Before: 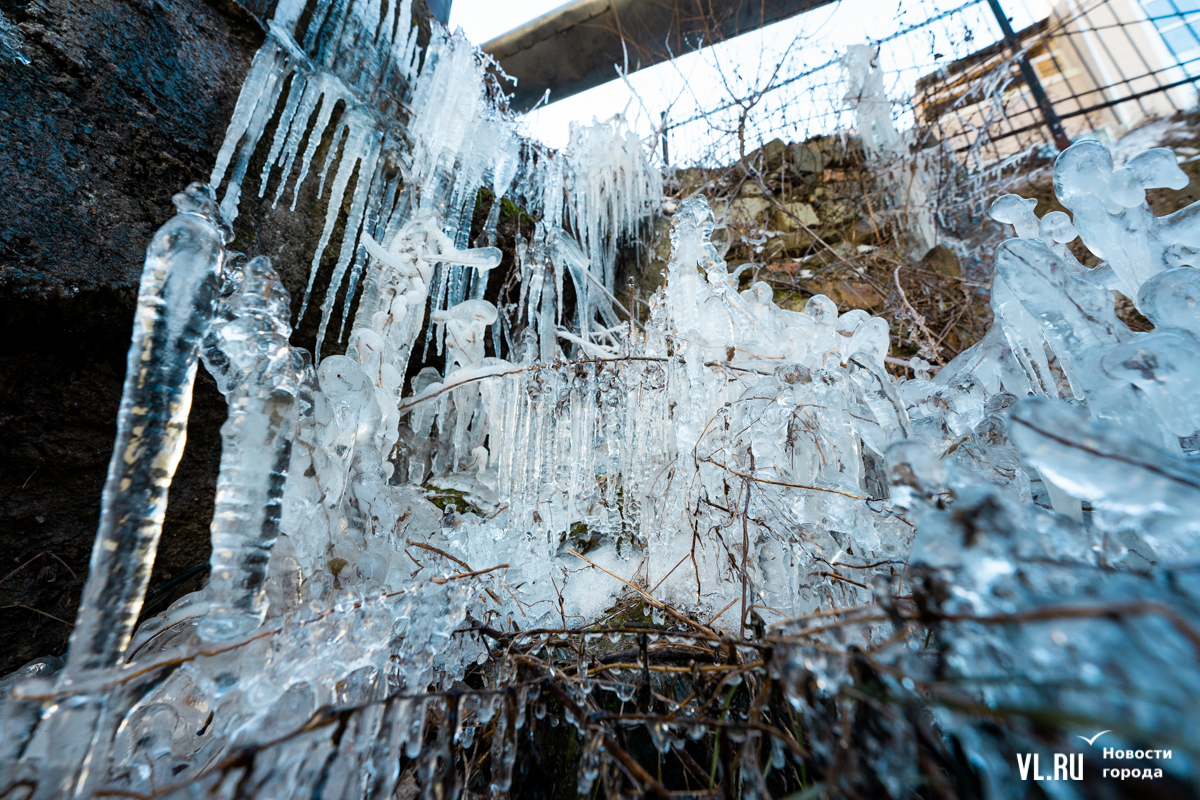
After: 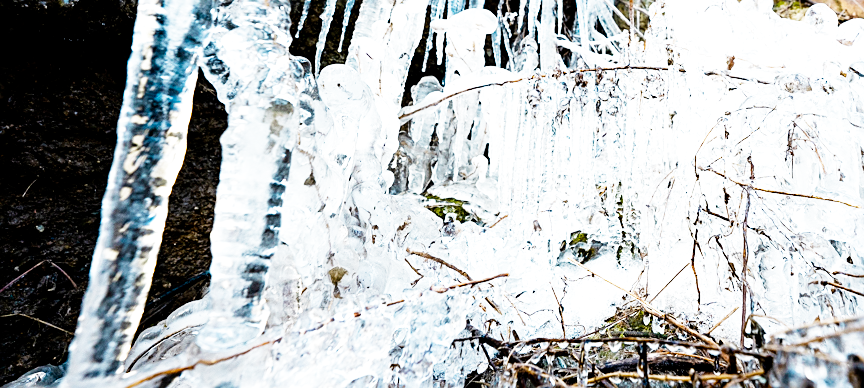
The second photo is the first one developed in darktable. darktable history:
crop: top 36.498%, right 27.964%, bottom 14.995%
filmic rgb: black relative exposure -16 EV, white relative exposure 5.31 EV, hardness 5.9, contrast 1.25, preserve chrominance no, color science v5 (2021)
exposure: black level correction 0.001, exposure 2 EV, compensate highlight preservation false
sharpen: on, module defaults
